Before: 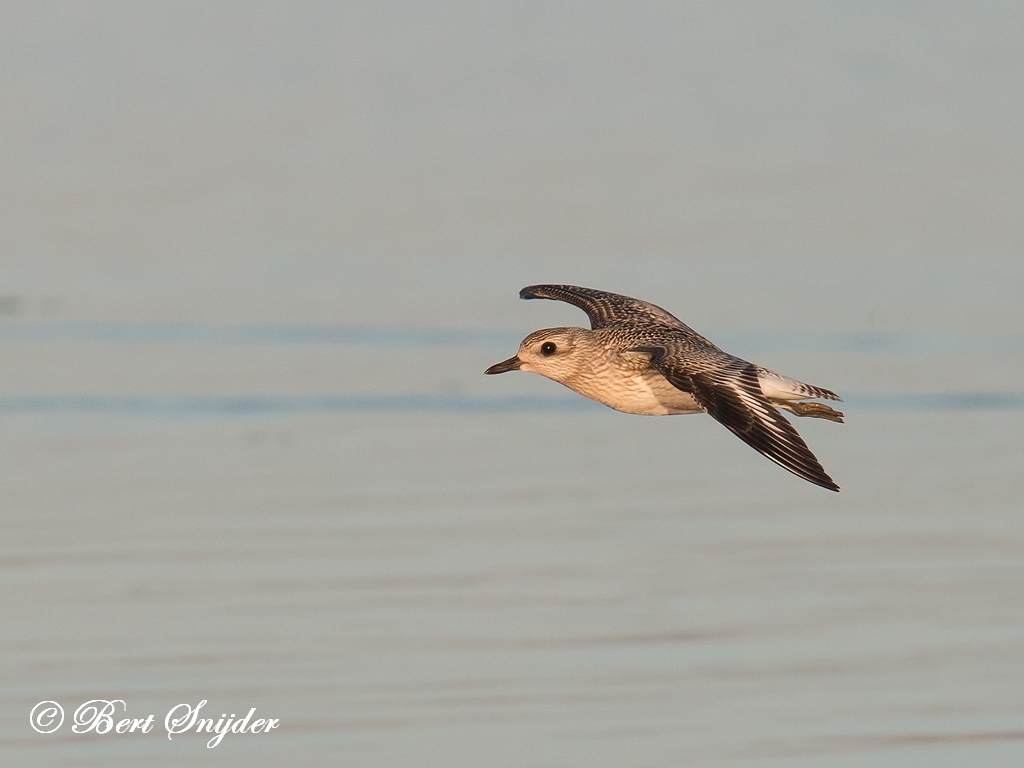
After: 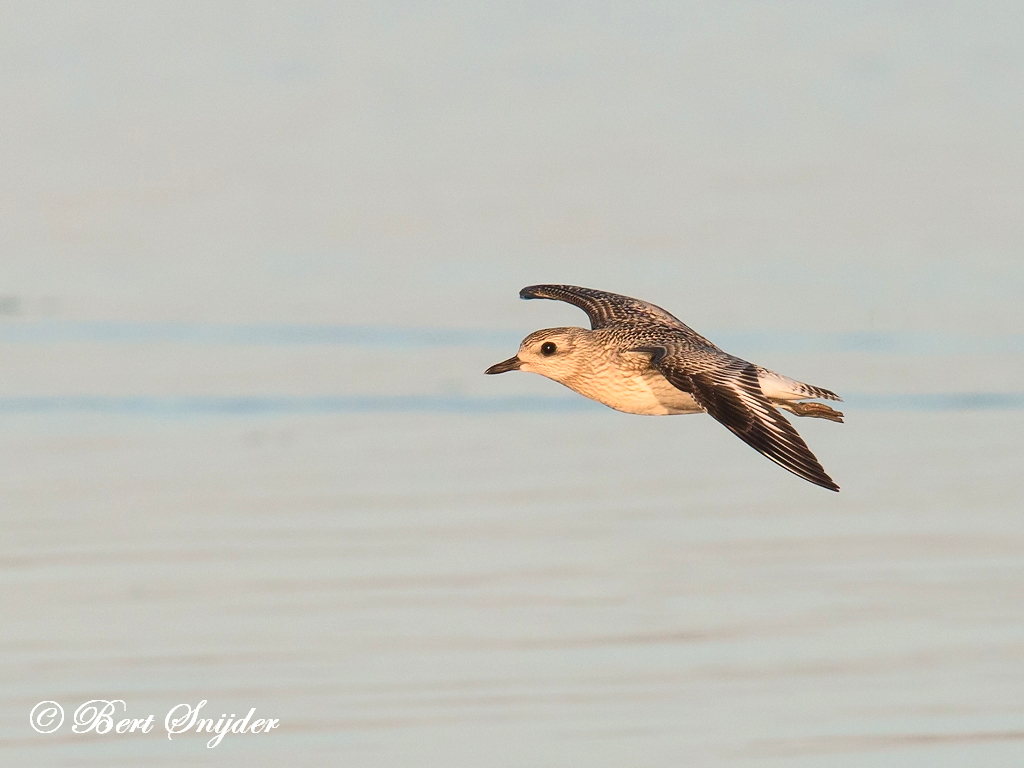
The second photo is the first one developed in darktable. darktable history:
contrast brightness saturation: contrast 0.196, brightness 0.165, saturation 0.217
